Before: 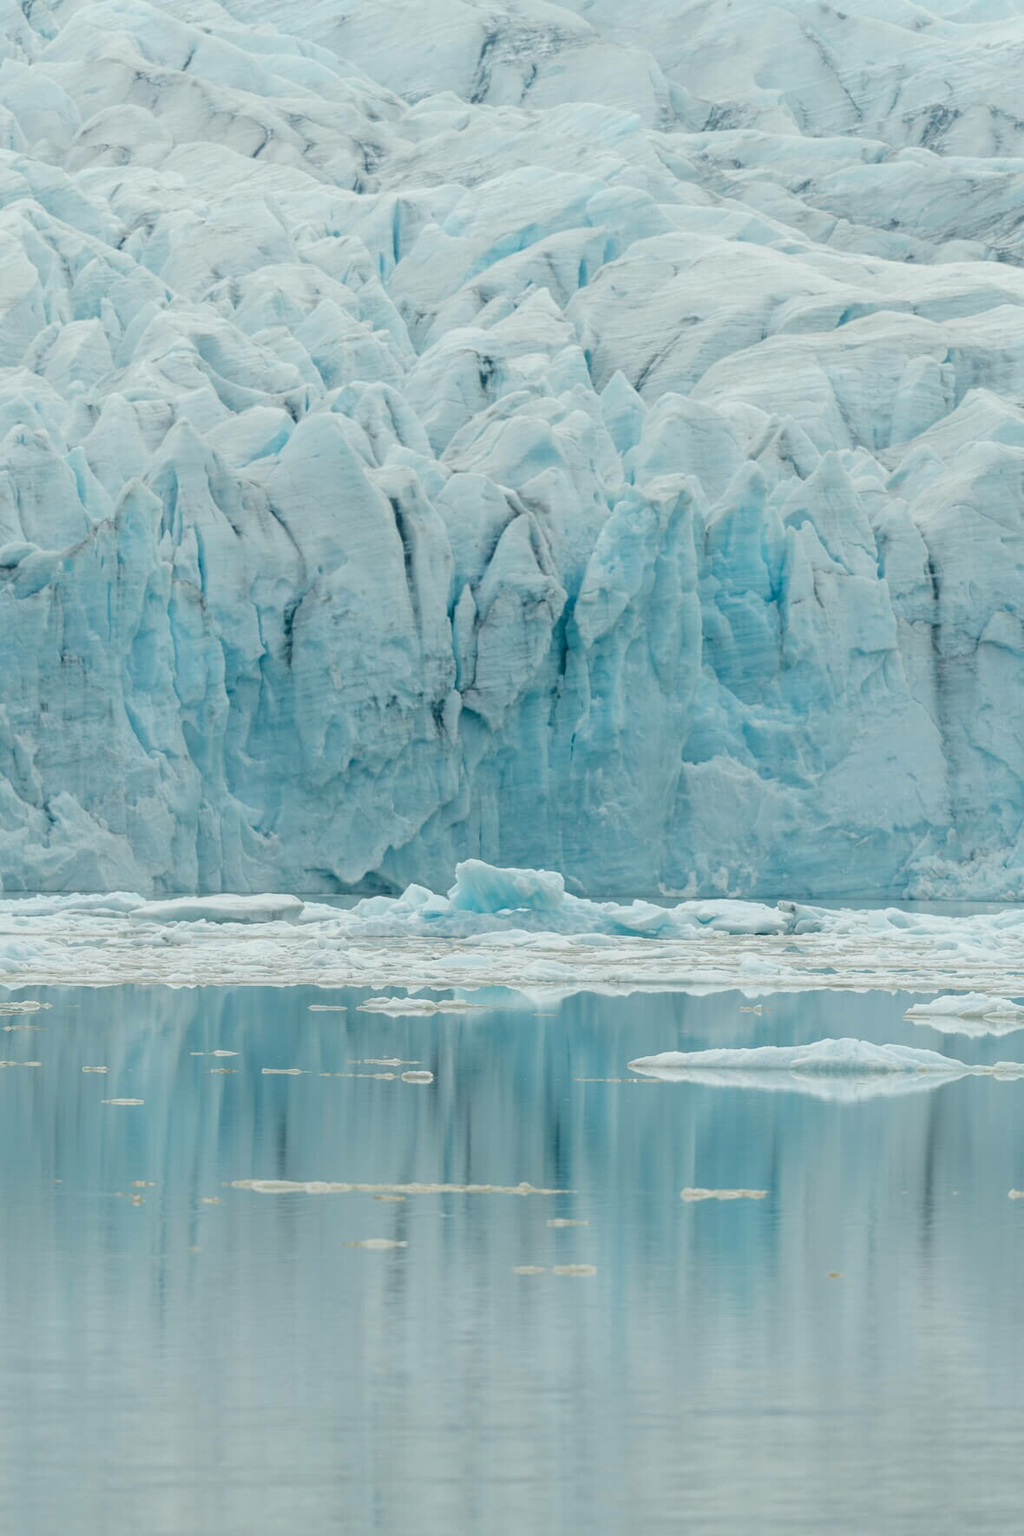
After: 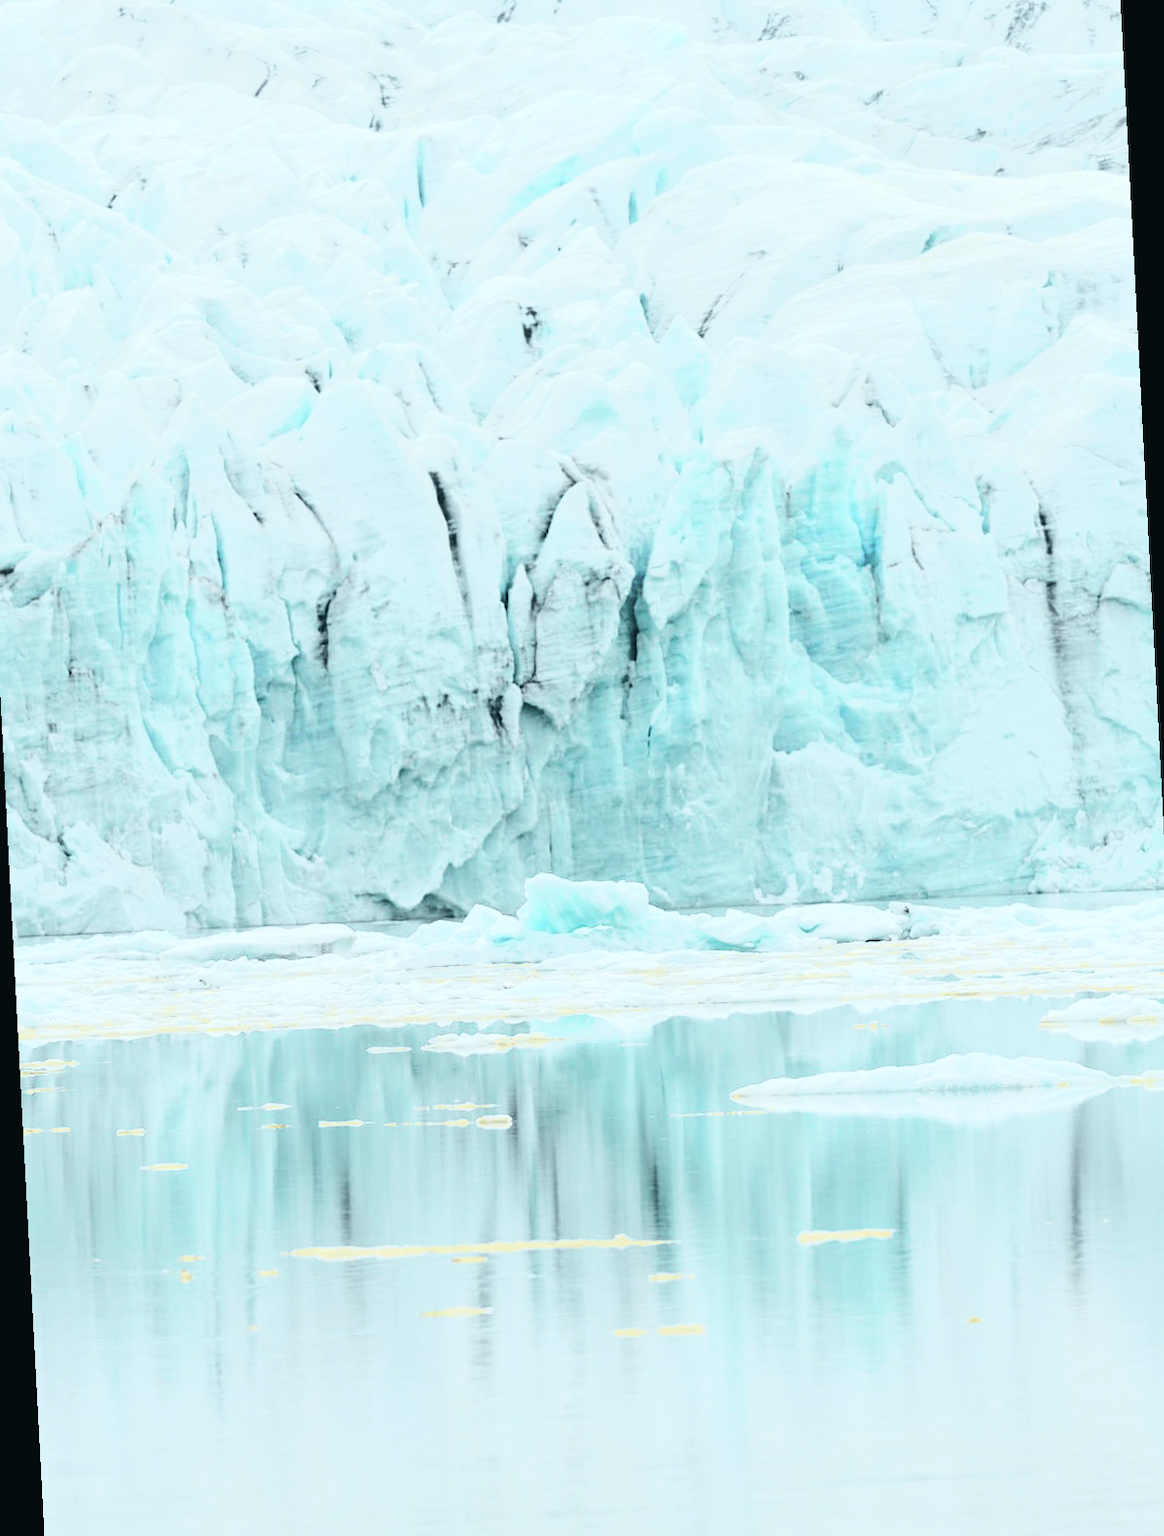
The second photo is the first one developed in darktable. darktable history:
tone curve: curves: ch0 [(0, 0.029) (0.087, 0.084) (0.227, 0.239) (0.46, 0.576) (0.657, 0.796) (0.861, 0.932) (0.997, 0.951)]; ch1 [(0, 0) (0.353, 0.344) (0.45, 0.46) (0.502, 0.494) (0.534, 0.523) (0.573, 0.576) (0.602, 0.631) (0.647, 0.669) (1, 1)]; ch2 [(0, 0) (0.333, 0.346) (0.385, 0.395) (0.44, 0.466) (0.5, 0.493) (0.521, 0.56) (0.553, 0.579) (0.573, 0.599) (0.667, 0.777) (1, 1)], color space Lab, independent channels, preserve colors none
tone equalizer: -8 EV -1.08 EV, -7 EV -1.01 EV, -6 EV -0.867 EV, -5 EV -0.578 EV, -3 EV 0.578 EV, -2 EV 0.867 EV, -1 EV 1.01 EV, +0 EV 1.08 EV, edges refinement/feathering 500, mask exposure compensation -1.57 EV, preserve details no
rotate and perspective: rotation -3°, crop left 0.031, crop right 0.968, crop top 0.07, crop bottom 0.93
